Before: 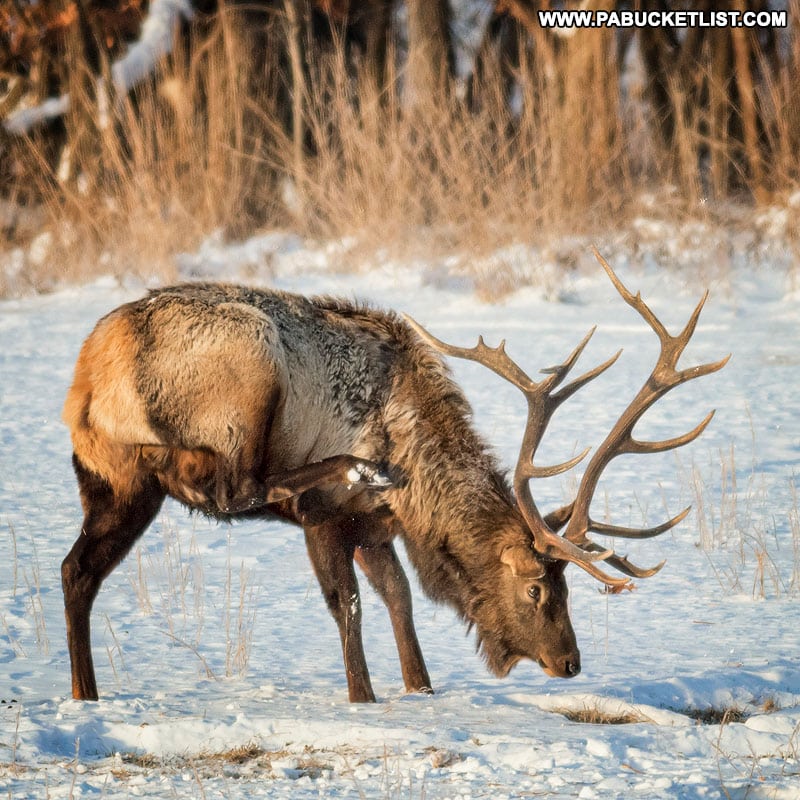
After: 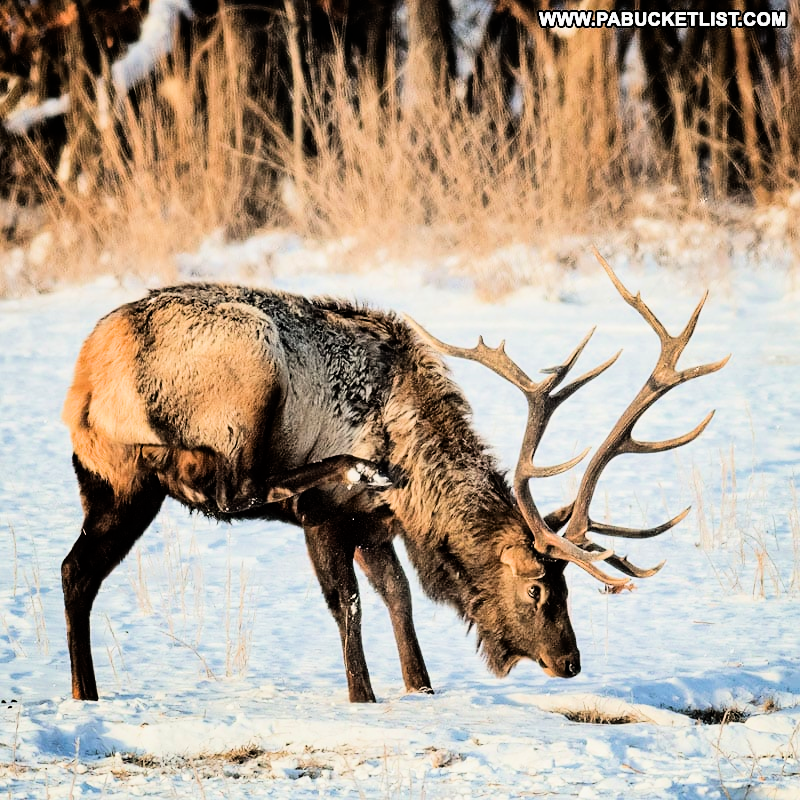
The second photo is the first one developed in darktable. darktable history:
exposure: compensate highlight preservation false
filmic rgb: threshold 3 EV, hardness 4.17, latitude 50%, contrast 1.1, preserve chrominance max RGB, color science v6 (2022), contrast in shadows safe, contrast in highlights safe, enable highlight reconstruction true
tone equalizer: -8 EV -1.08 EV, -7 EV -1.01 EV, -6 EV -0.867 EV, -5 EV -0.578 EV, -3 EV 0.578 EV, -2 EV 0.867 EV, -1 EV 1.01 EV, +0 EV 1.08 EV, edges refinement/feathering 500, mask exposure compensation -1.57 EV, preserve details no
sharpen: amount 0.2
